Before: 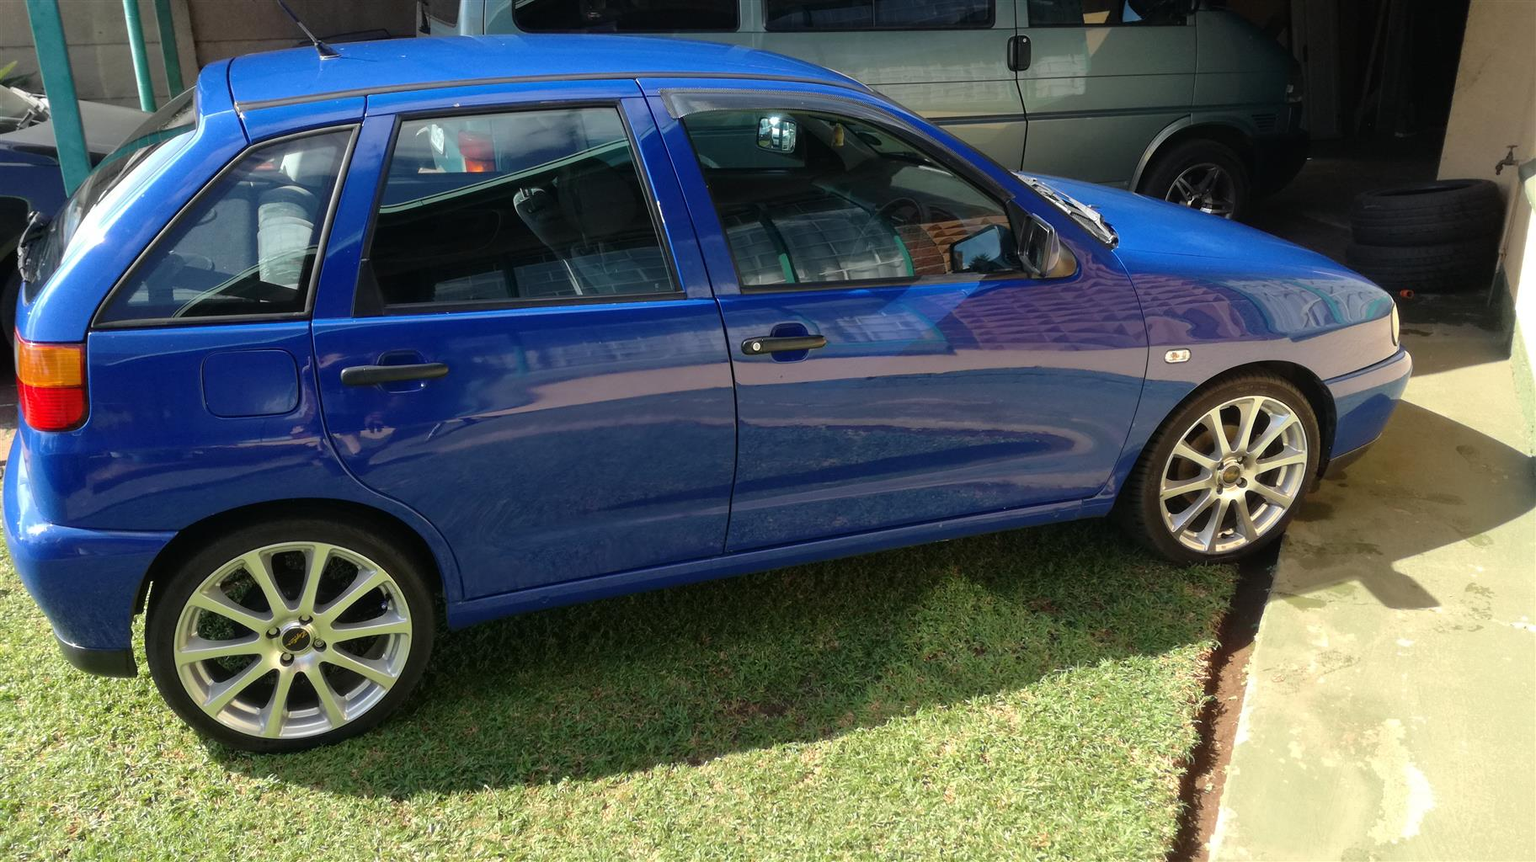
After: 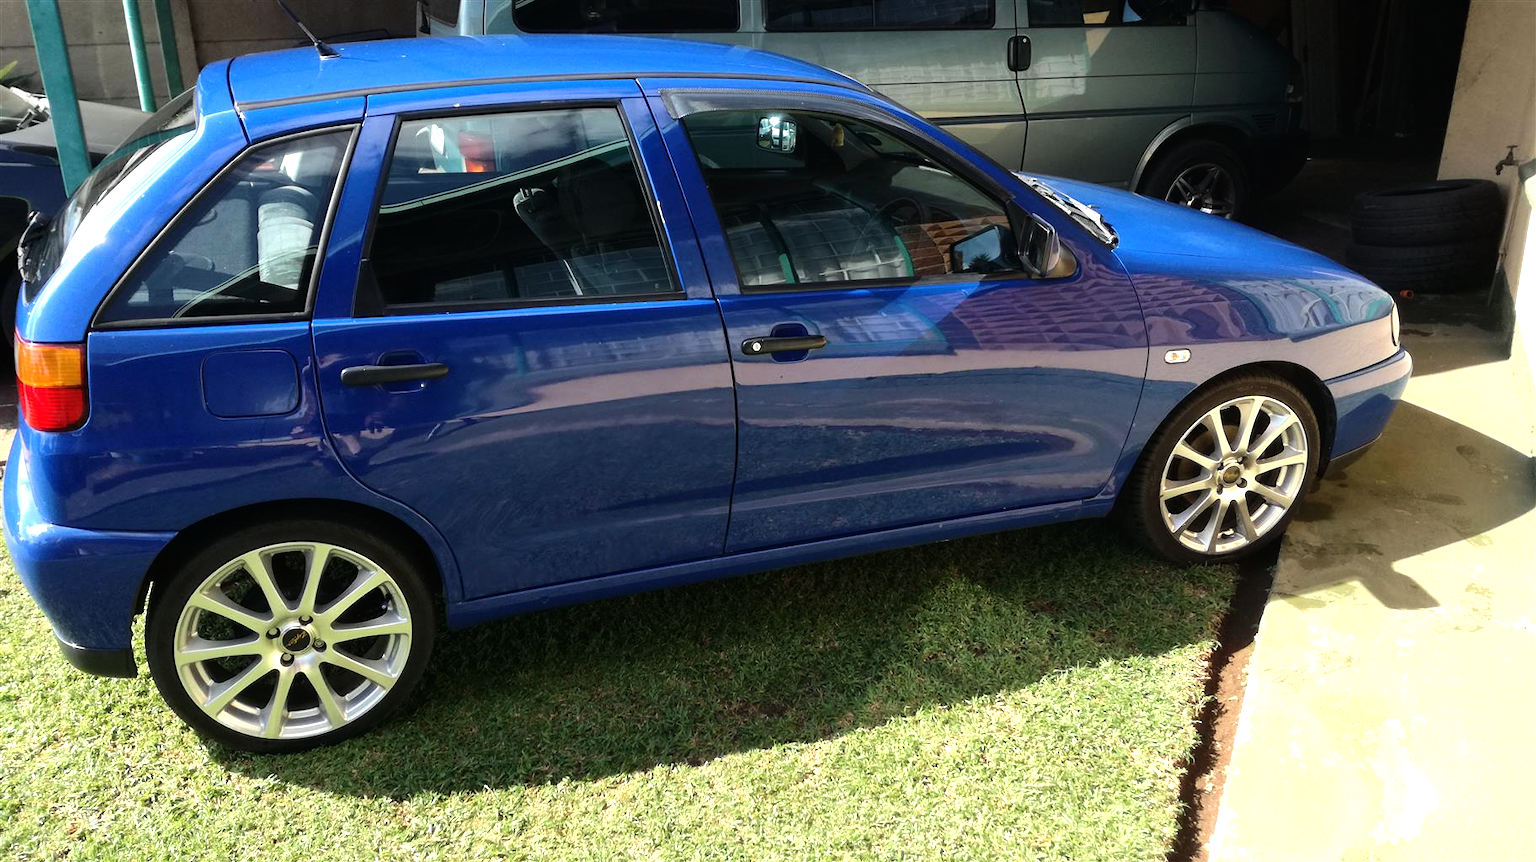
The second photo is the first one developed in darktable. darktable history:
tone equalizer: -8 EV -0.749 EV, -7 EV -0.68 EV, -6 EV -0.576 EV, -5 EV -0.408 EV, -3 EV 0.395 EV, -2 EV 0.6 EV, -1 EV 0.685 EV, +0 EV 0.73 EV, edges refinement/feathering 500, mask exposure compensation -1.57 EV, preserve details no
